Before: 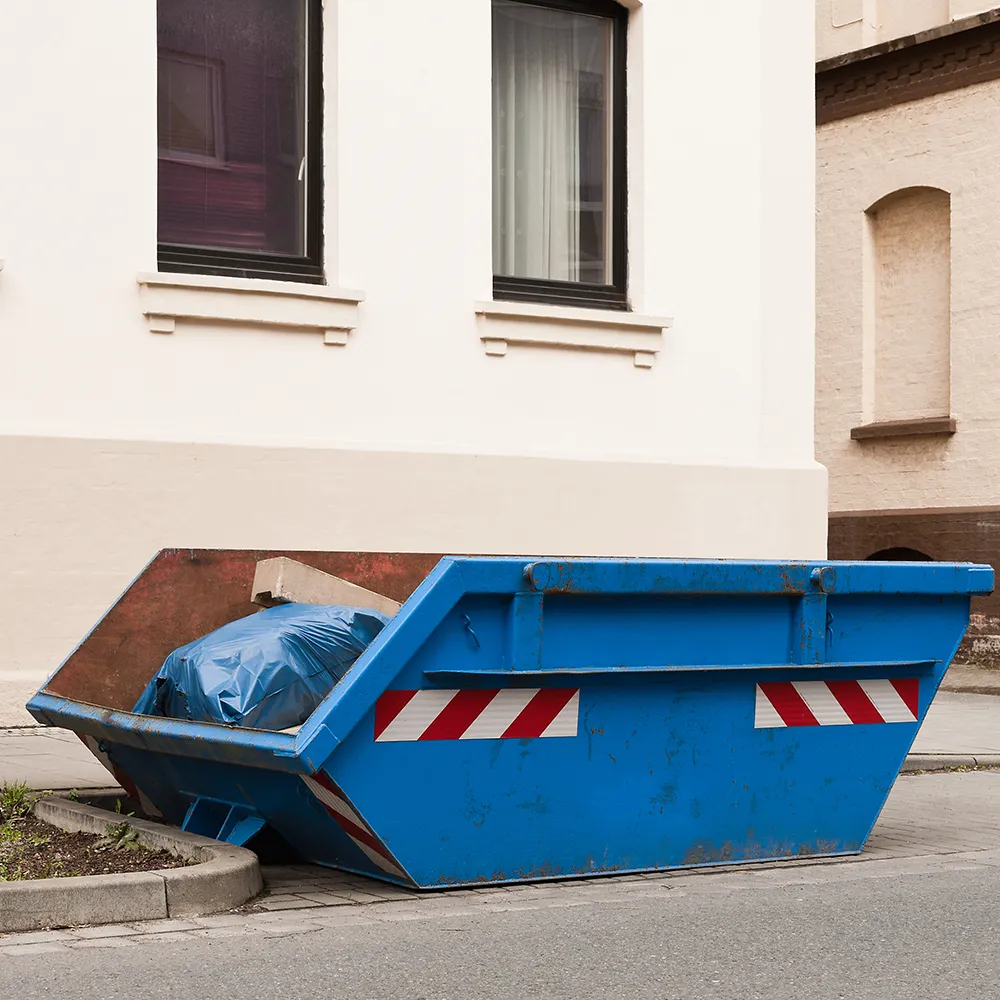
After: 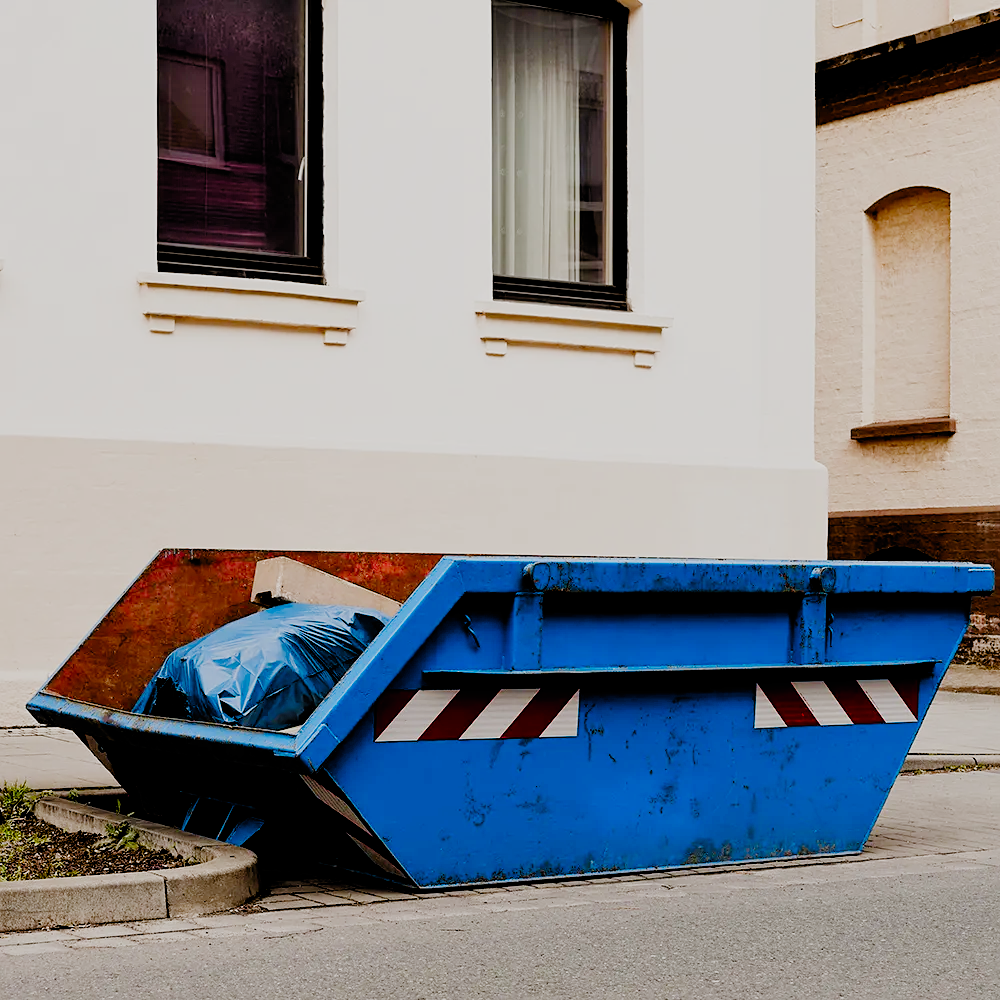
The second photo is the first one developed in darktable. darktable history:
filmic rgb: black relative exposure -2.85 EV, white relative exposure 4.56 EV, hardness 1.77, contrast 1.25, preserve chrominance no, color science v5 (2021)
contrast brightness saturation: brightness -0.02, saturation 0.35
sharpen: amount 0.2
